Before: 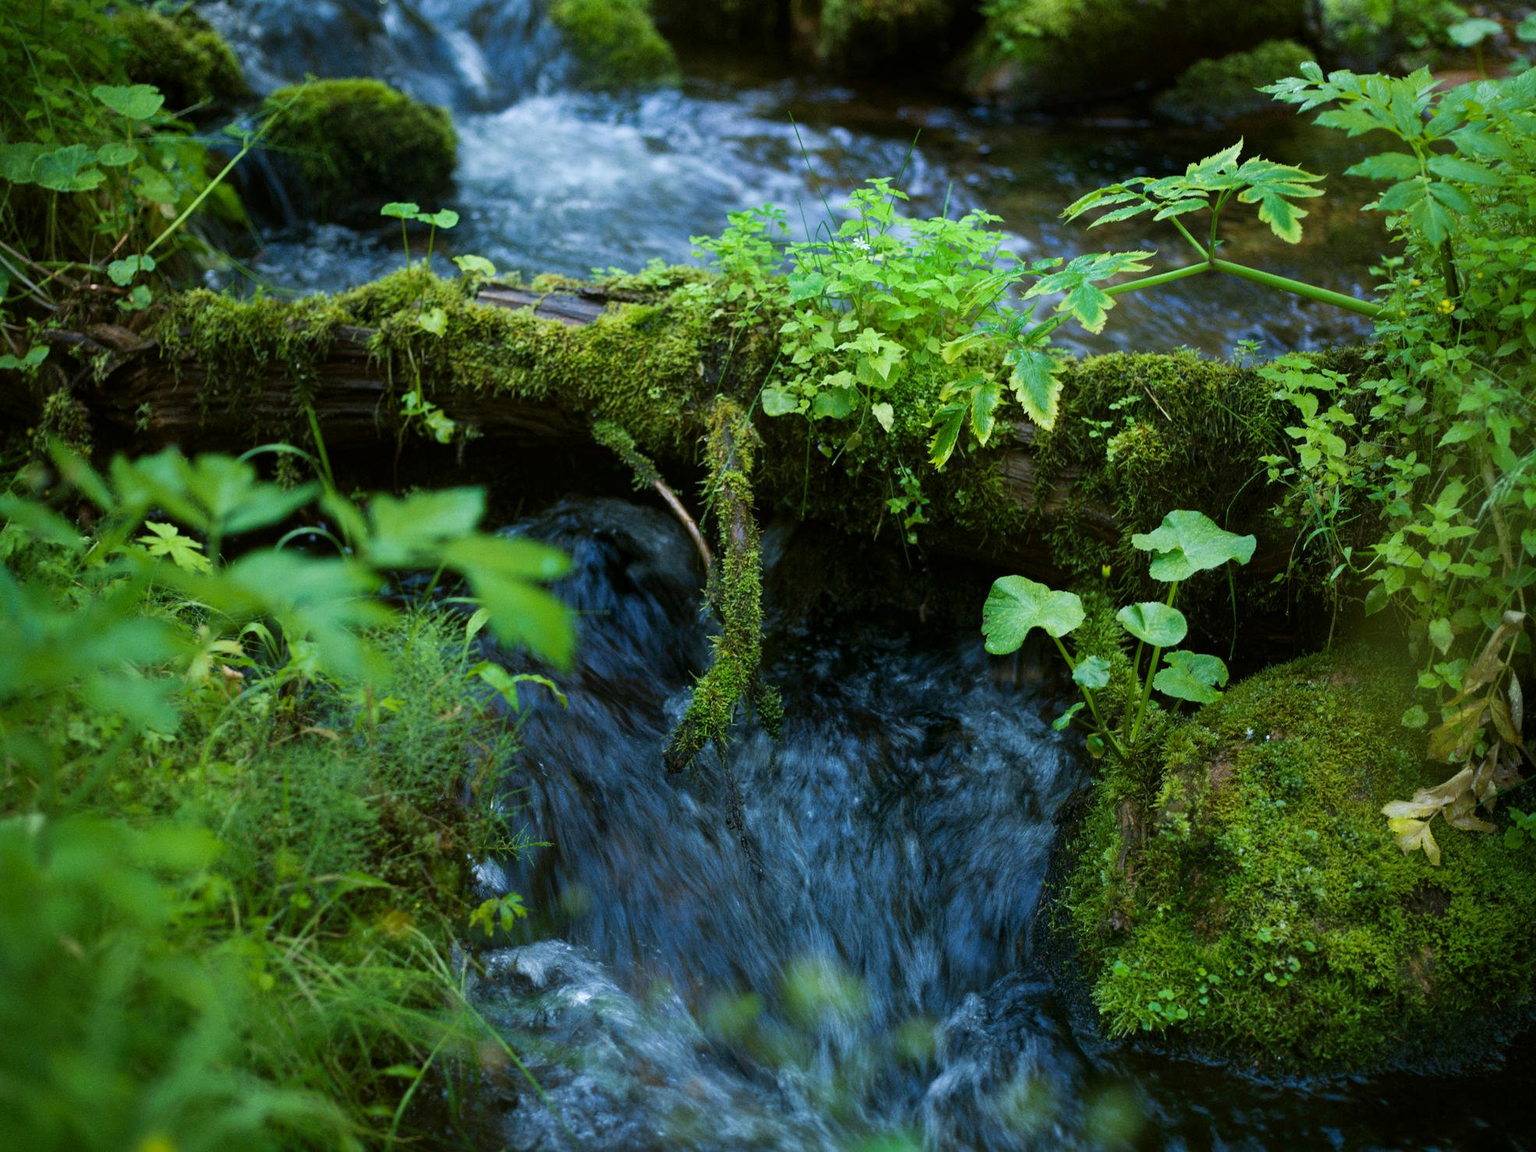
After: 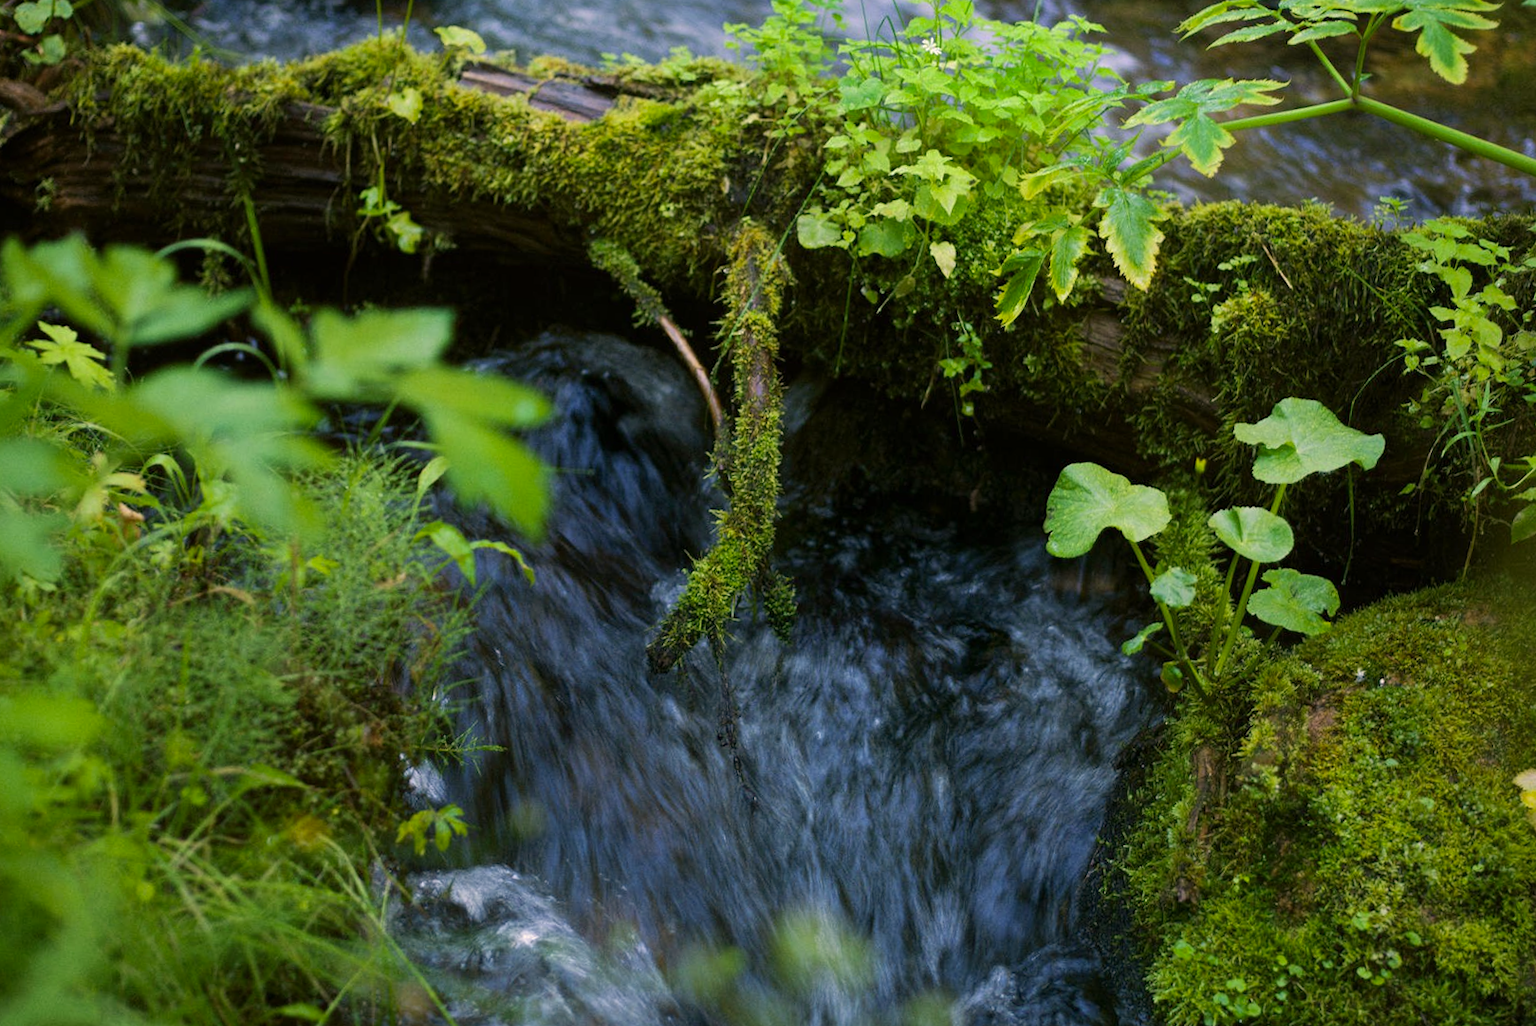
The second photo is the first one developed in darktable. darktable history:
crop and rotate: angle -4.1°, left 9.845%, top 21.154%, right 11.934%, bottom 11.826%
color correction: highlights a* 11.91, highlights b* 11.4
shadows and highlights: shadows 8.28, white point adjustment 1.01, highlights -40.28
